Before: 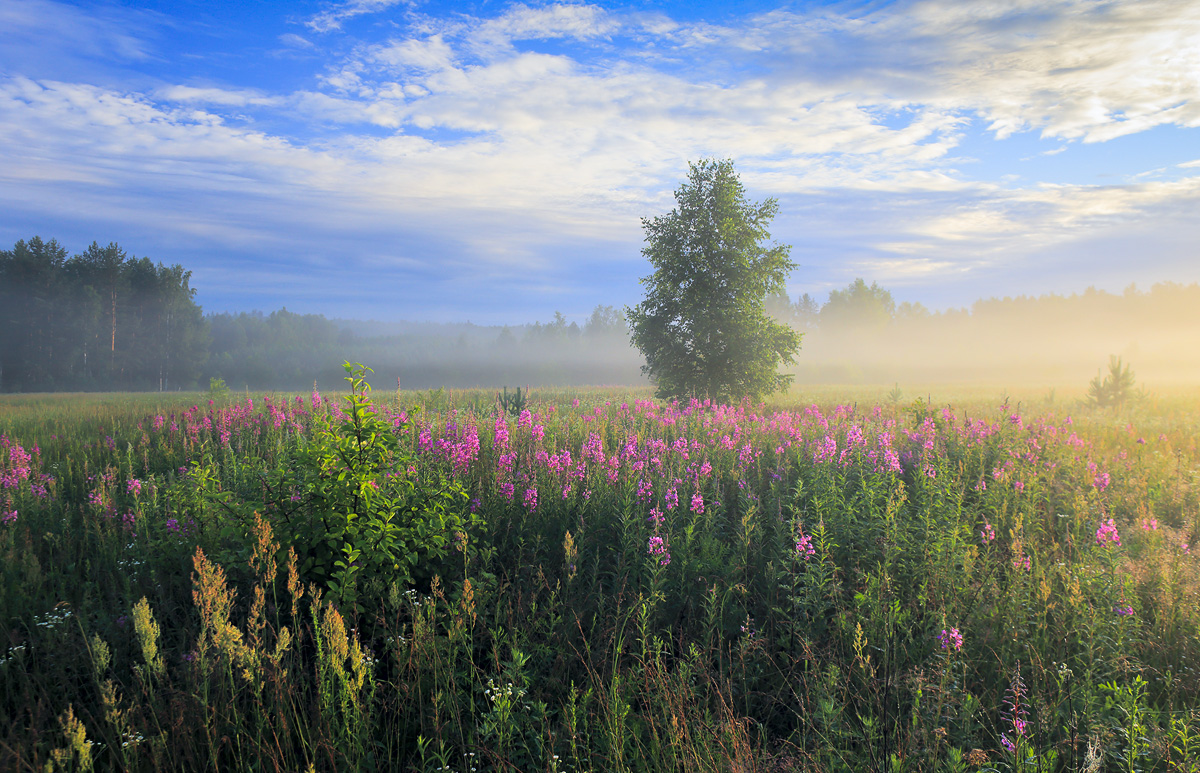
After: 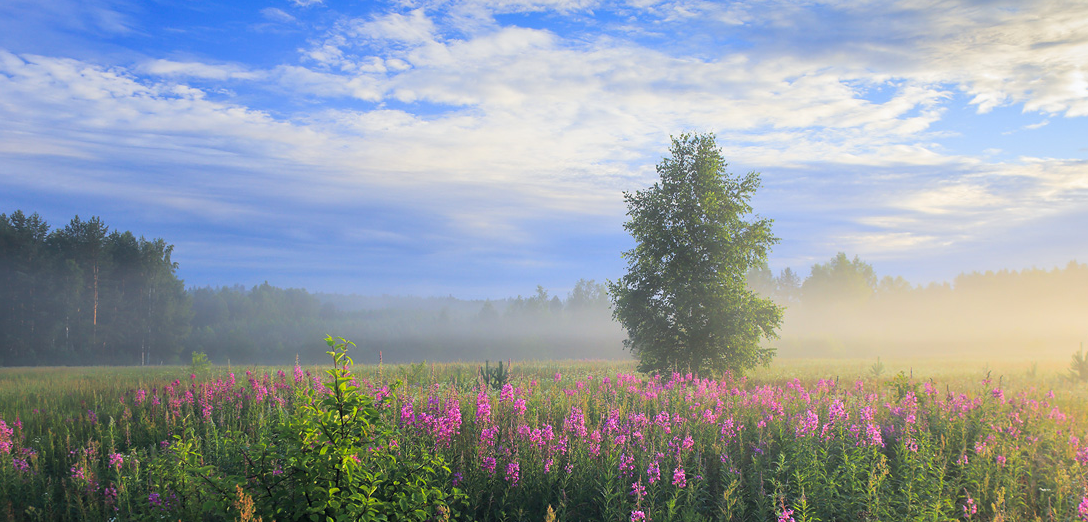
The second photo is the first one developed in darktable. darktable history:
crop: left 1.509%, top 3.452%, right 7.696%, bottom 28.452%
base curve: exposure shift 0, preserve colors none
white balance: emerald 1
